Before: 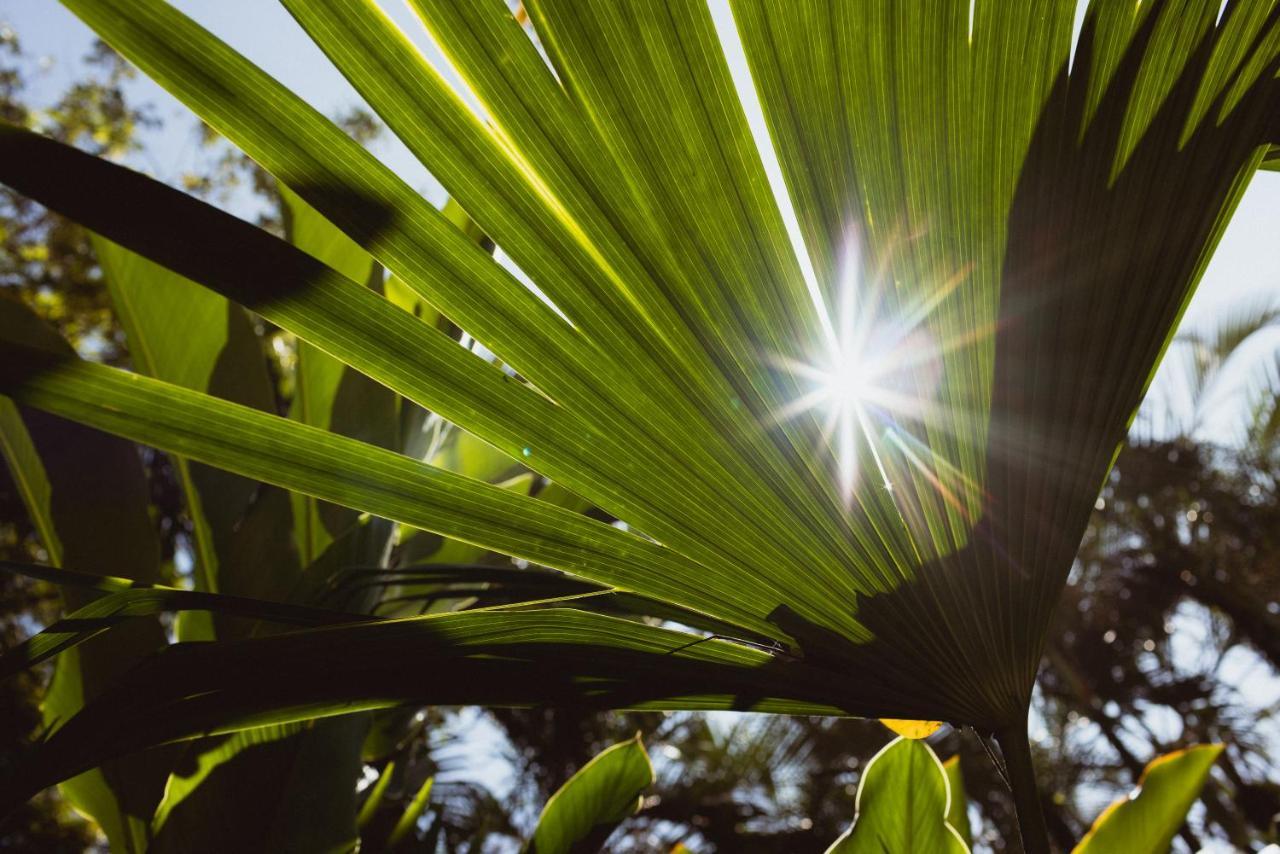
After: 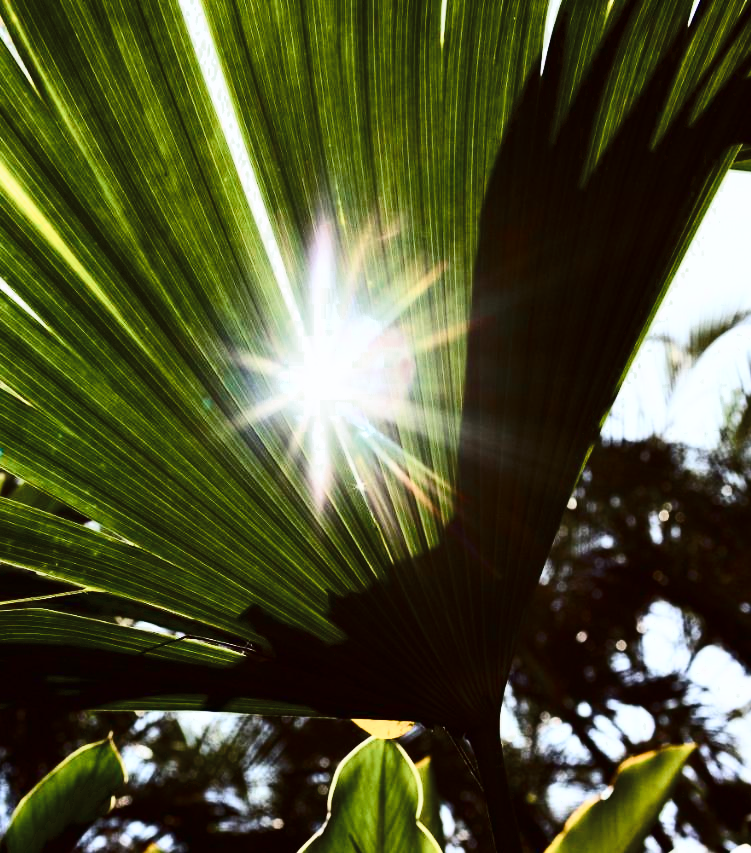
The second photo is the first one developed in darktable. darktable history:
color zones: curves: ch0 [(0, 0.5) (0.125, 0.4) (0.25, 0.5) (0.375, 0.4) (0.5, 0.4) (0.625, 0.6) (0.75, 0.6) (0.875, 0.5)]; ch1 [(0, 0.35) (0.125, 0.45) (0.25, 0.35) (0.375, 0.35) (0.5, 0.35) (0.625, 0.35) (0.75, 0.45) (0.875, 0.35)]; ch2 [(0, 0.6) (0.125, 0.5) (0.25, 0.5) (0.375, 0.6) (0.5, 0.6) (0.625, 0.5) (0.75, 0.5) (0.875, 0.5)]
crop: left 41.294%
contrast brightness saturation: contrast 0.497, saturation -0.099
velvia: strength 50.54%, mid-tones bias 0.511
